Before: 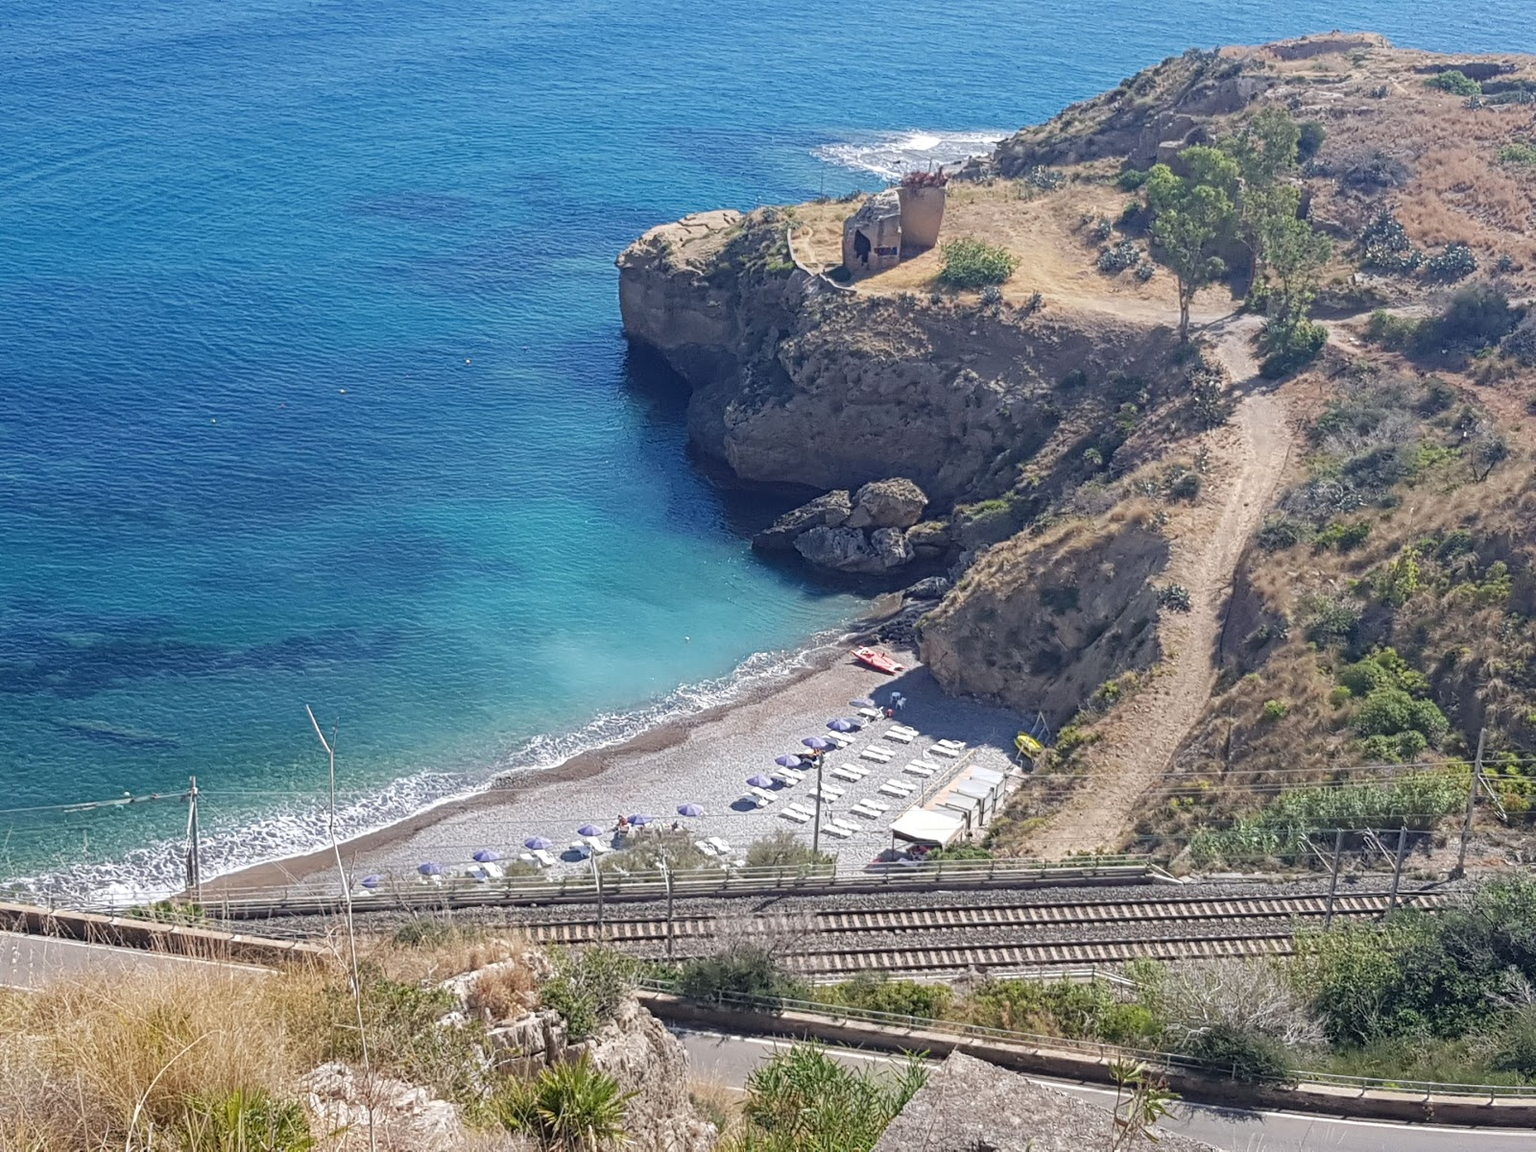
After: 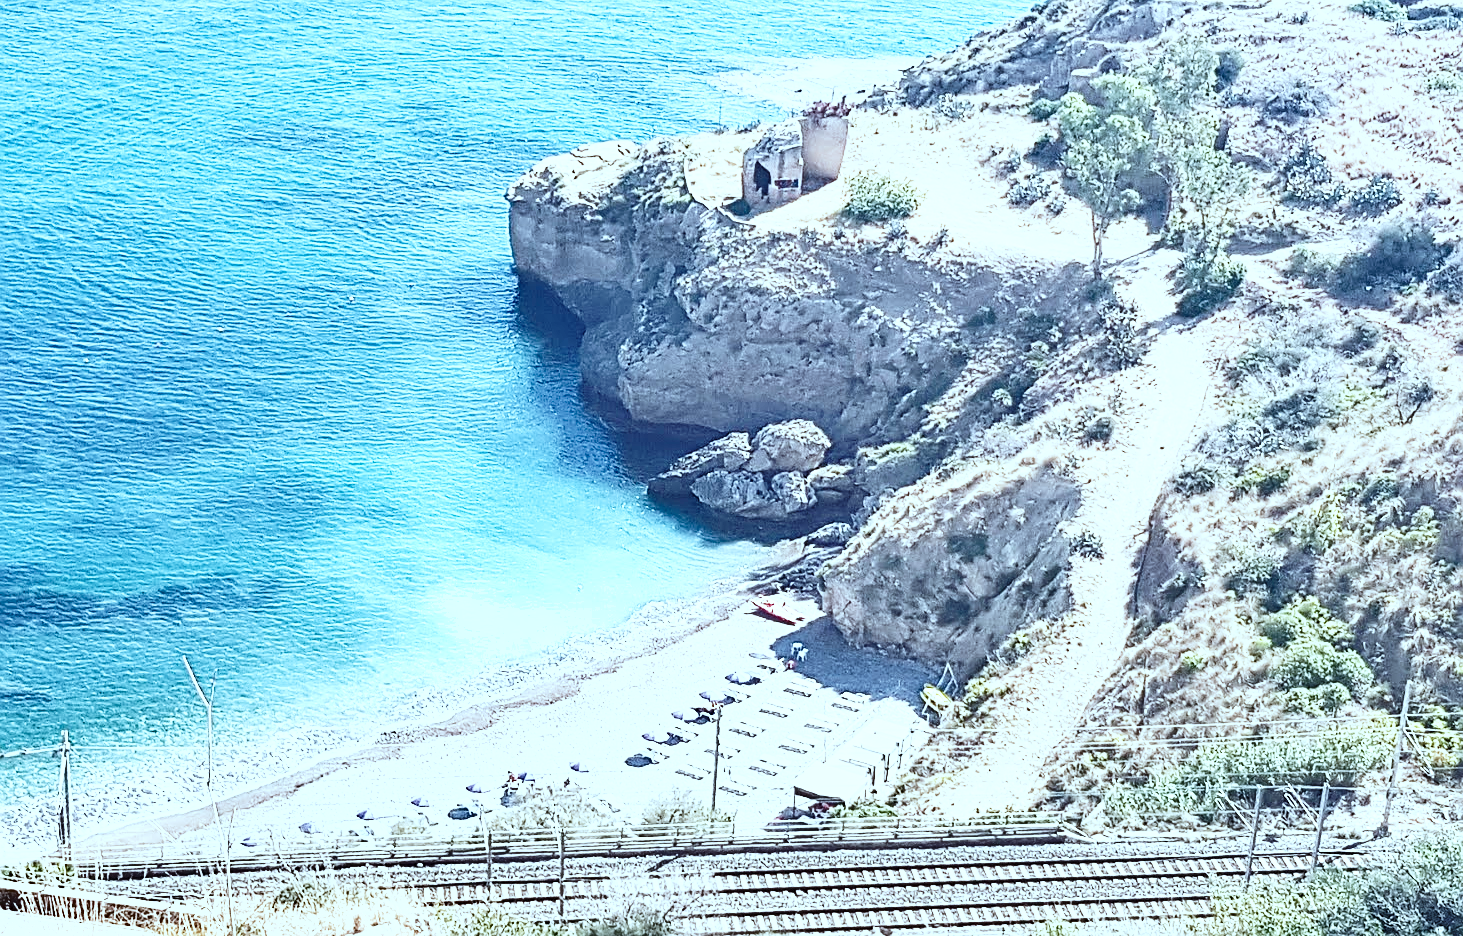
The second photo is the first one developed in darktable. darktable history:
shadows and highlights: soften with gaussian
base curve: curves: ch0 [(0, 0) (0.028, 0.03) (0.121, 0.232) (0.46, 0.748) (0.859, 0.968) (1, 1)], preserve colors none
exposure: black level correction 0, exposure 1.449 EV, compensate highlight preservation false
sharpen: on, module defaults
crop: left 8.507%, top 6.557%, bottom 15.365%
color correction: highlights a* -12.25, highlights b* -17.85, saturation 0.701
